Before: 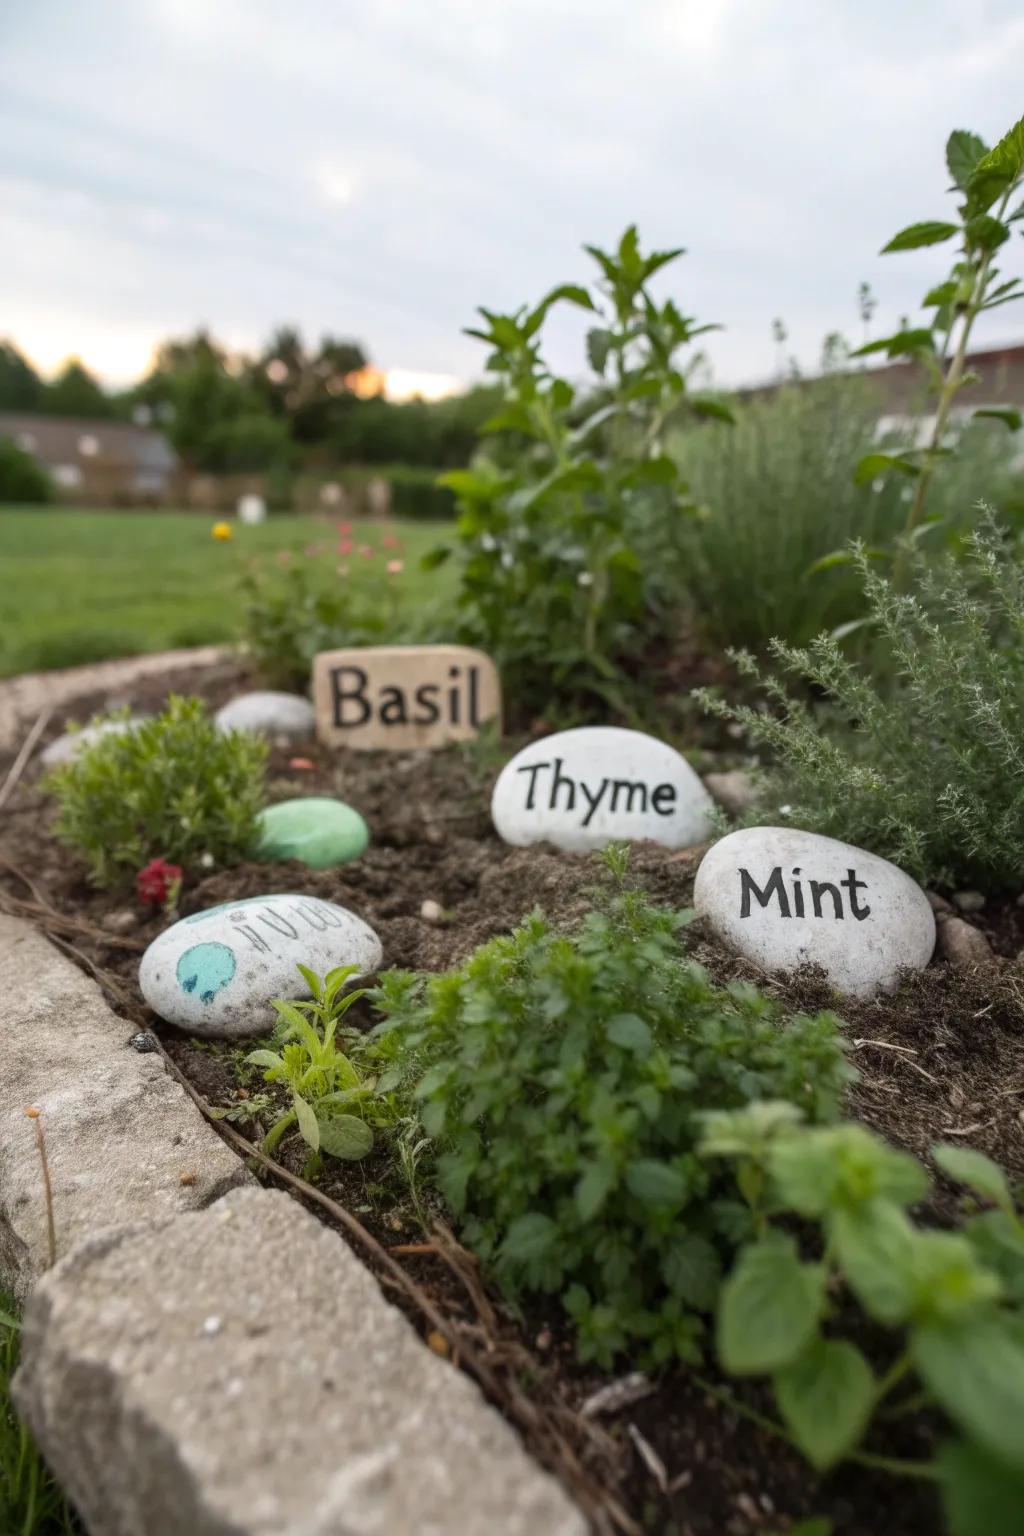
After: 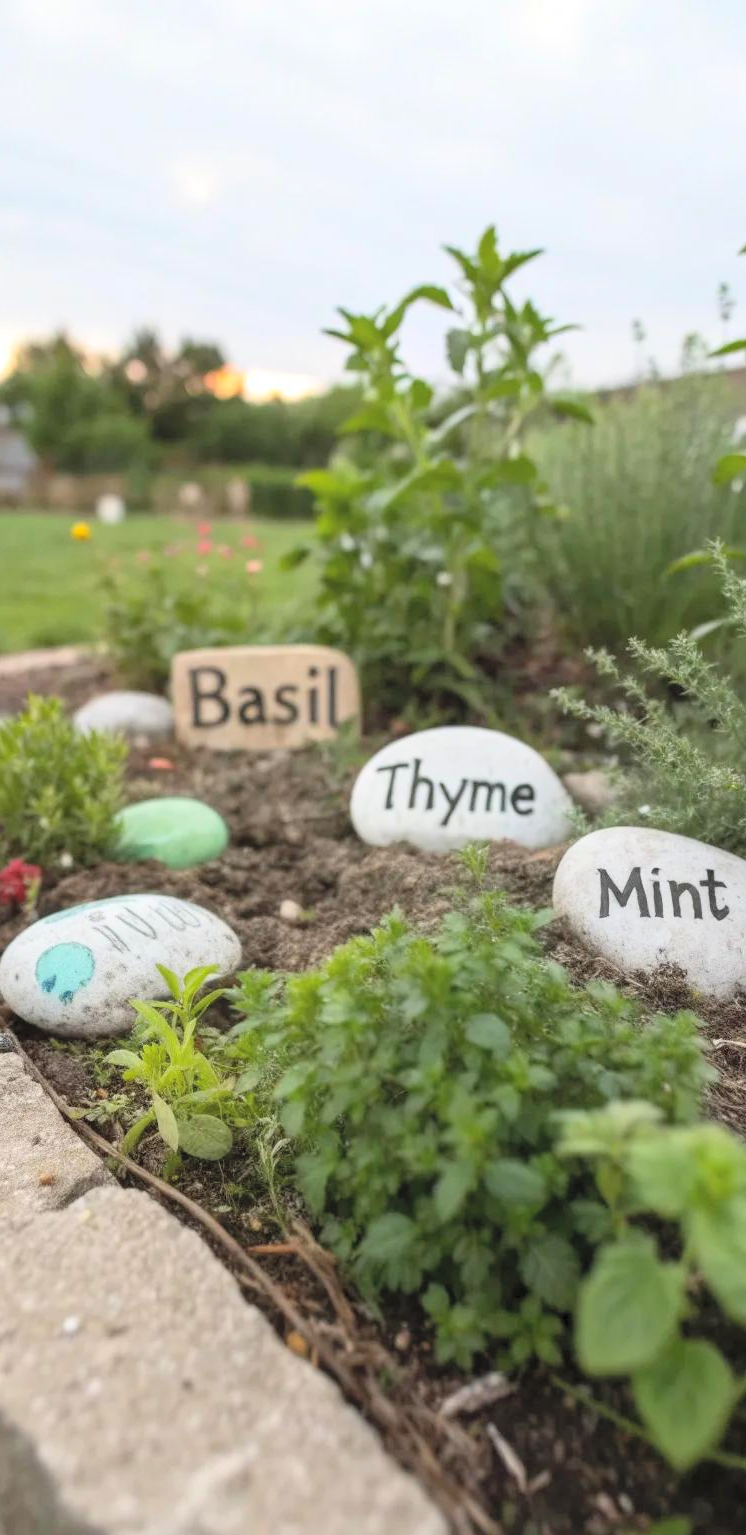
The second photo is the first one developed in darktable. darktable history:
crop: left 13.779%, right 13.349%
contrast brightness saturation: contrast 0.103, brightness 0.297, saturation 0.146
